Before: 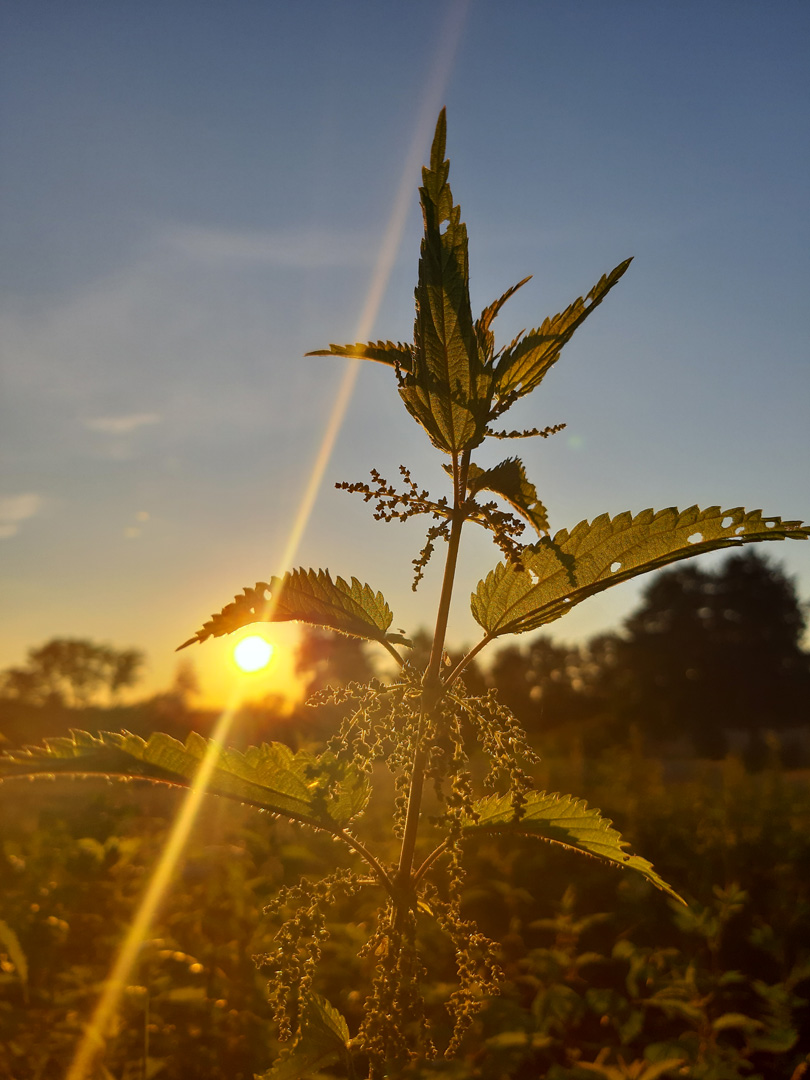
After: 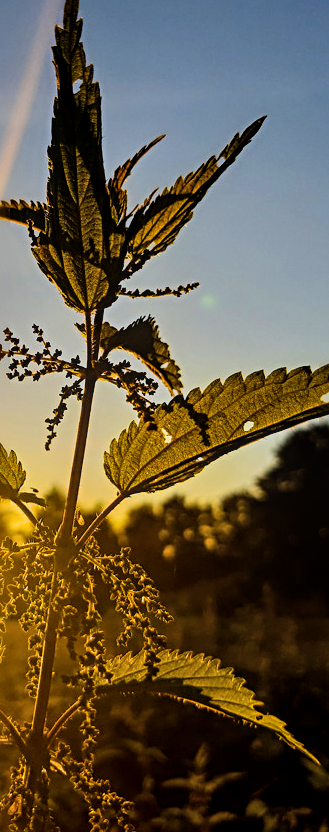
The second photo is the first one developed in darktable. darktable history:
color balance rgb: power › hue 205.75°, linear chroma grading › global chroma 7.12%, perceptual saturation grading › global saturation 29.966%, perceptual brilliance grading › highlights 10.805%, perceptual brilliance grading › shadows -11.227%, global vibrance 19.528%
local contrast: on, module defaults
crop: left 45.362%, top 13.098%, right 13.991%, bottom 9.863%
filmic rgb: black relative exposure -7.49 EV, white relative exposure 4.99 EV, threshold 3 EV, hardness 3.33, contrast 1.298, color science v6 (2022), enable highlight reconstruction true
sharpen: radius 3.963
